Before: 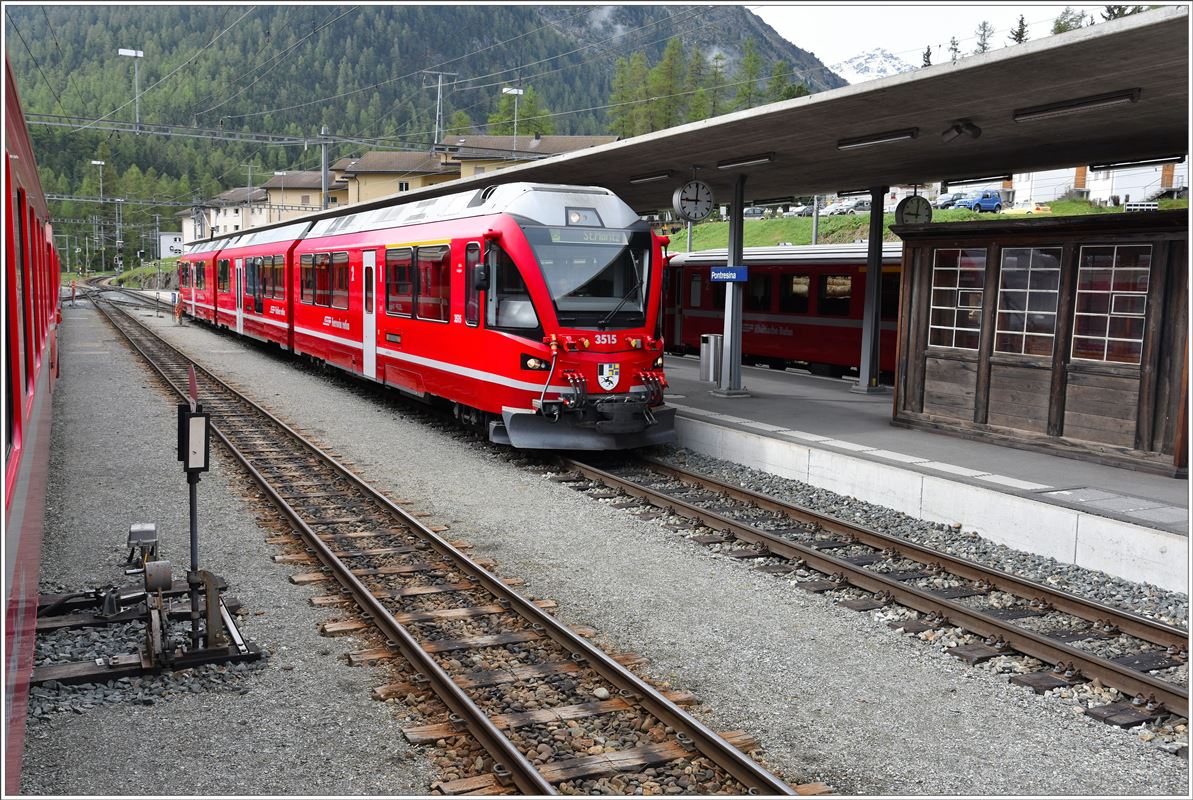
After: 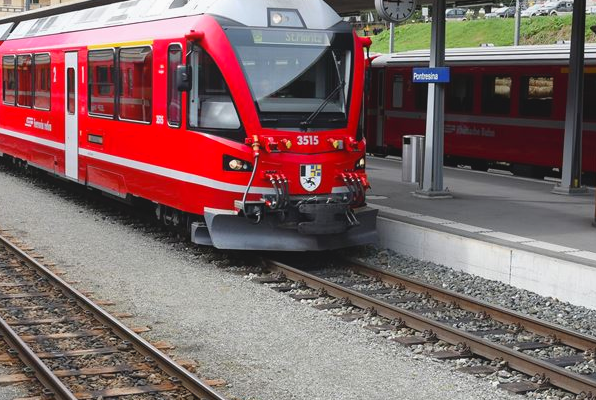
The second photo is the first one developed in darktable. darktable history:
crop: left 25%, top 25%, right 25%, bottom 25%
levels: levels [0, 0.476, 0.951]
local contrast: highlights 68%, shadows 68%, detail 82%, midtone range 0.325
